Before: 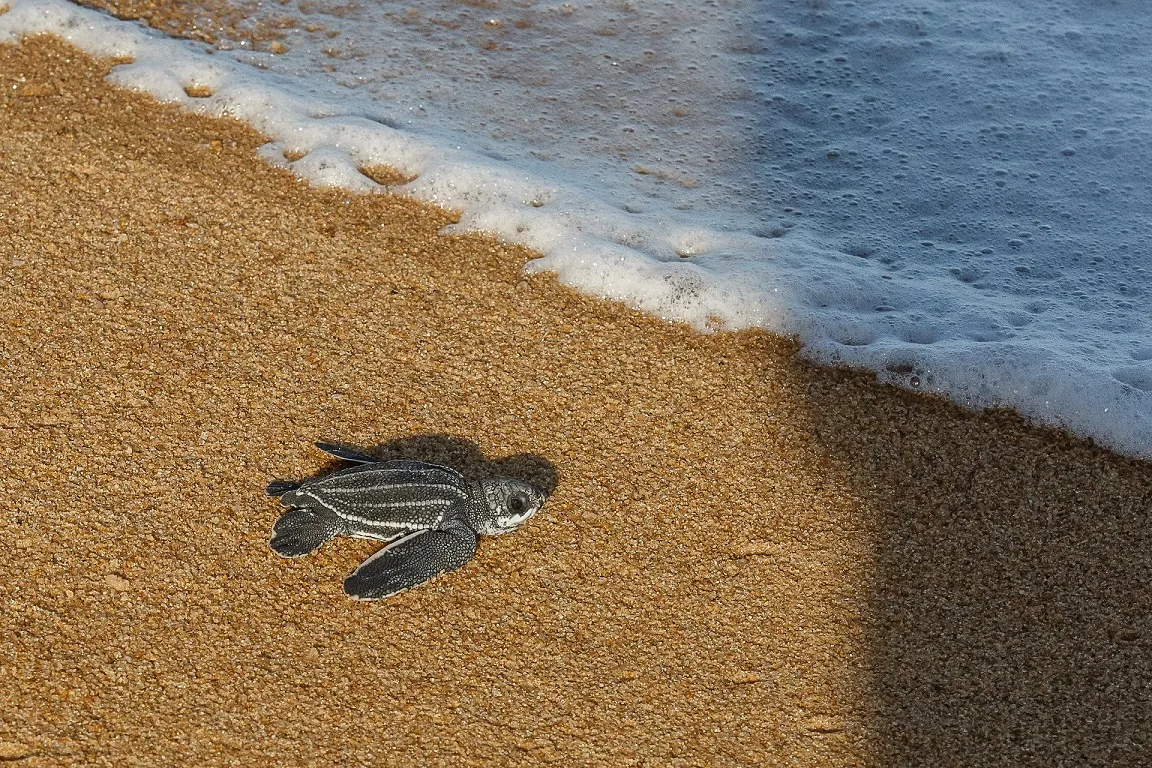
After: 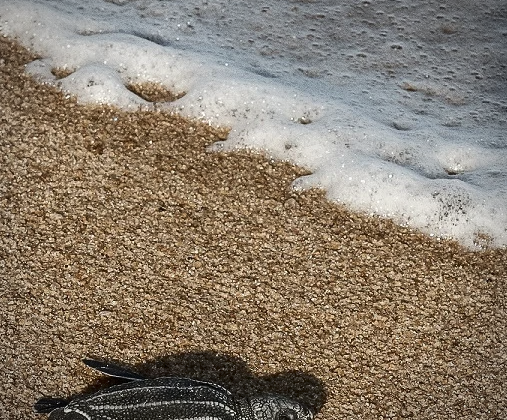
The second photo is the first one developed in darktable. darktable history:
exposure: exposure 0.124 EV, compensate exposure bias true, compensate highlight preservation false
crop: left 20.219%, top 10.825%, right 35.691%, bottom 34.474%
vignetting: brightness -0.461, saturation -0.301
tone curve: curves: ch0 [(0, 0) (0.003, 0) (0.011, 0) (0.025, 0) (0.044, 0.006) (0.069, 0.024) (0.1, 0.038) (0.136, 0.052) (0.177, 0.08) (0.224, 0.112) (0.277, 0.145) (0.335, 0.206) (0.399, 0.284) (0.468, 0.372) (0.543, 0.477) (0.623, 0.593) (0.709, 0.717) (0.801, 0.815) (0.898, 0.92) (1, 1)], color space Lab, independent channels, preserve colors none
contrast brightness saturation: contrast -0.053, saturation -0.411
